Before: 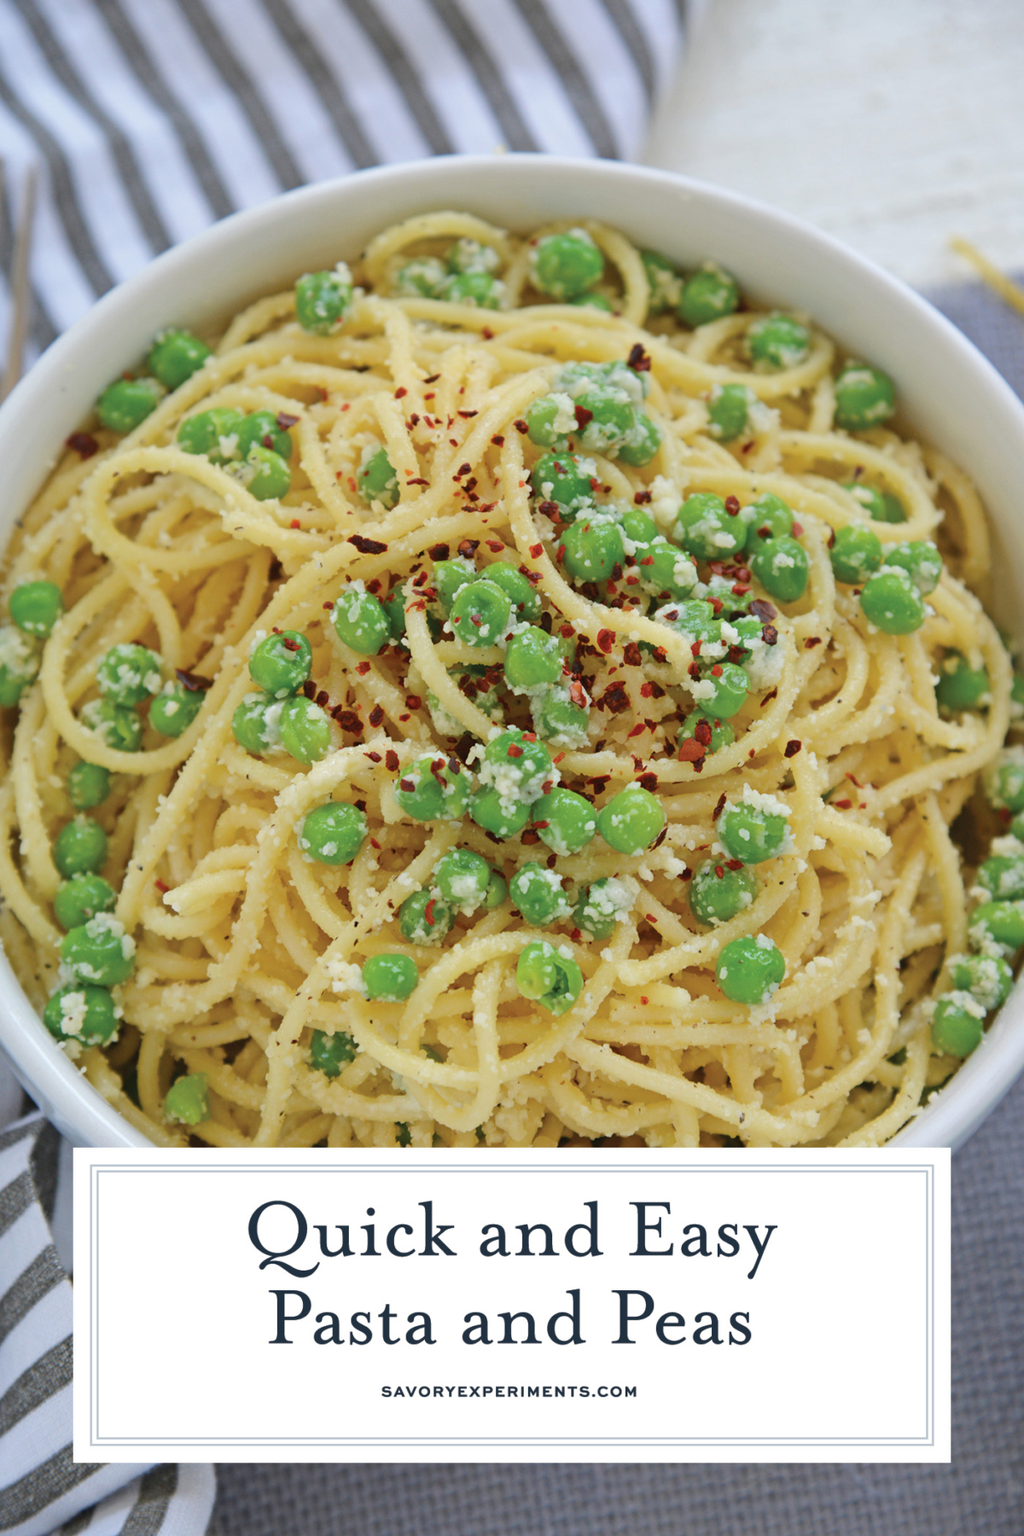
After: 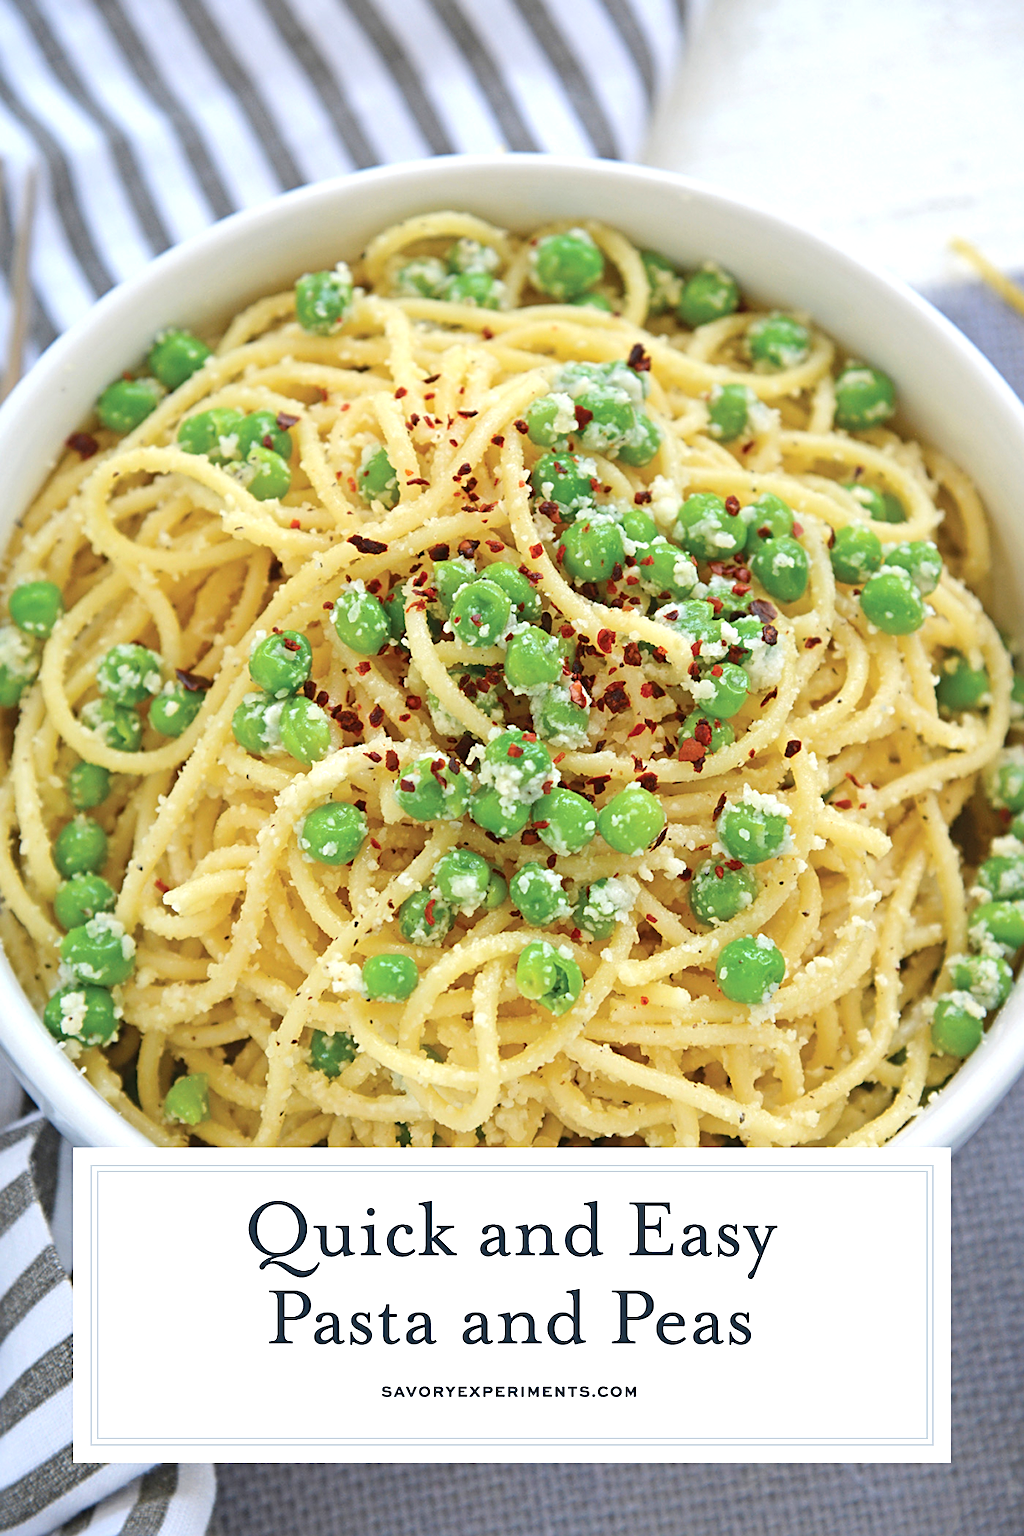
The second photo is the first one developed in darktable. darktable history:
sharpen: on, module defaults
levels: levels [0, 0.43, 0.859]
